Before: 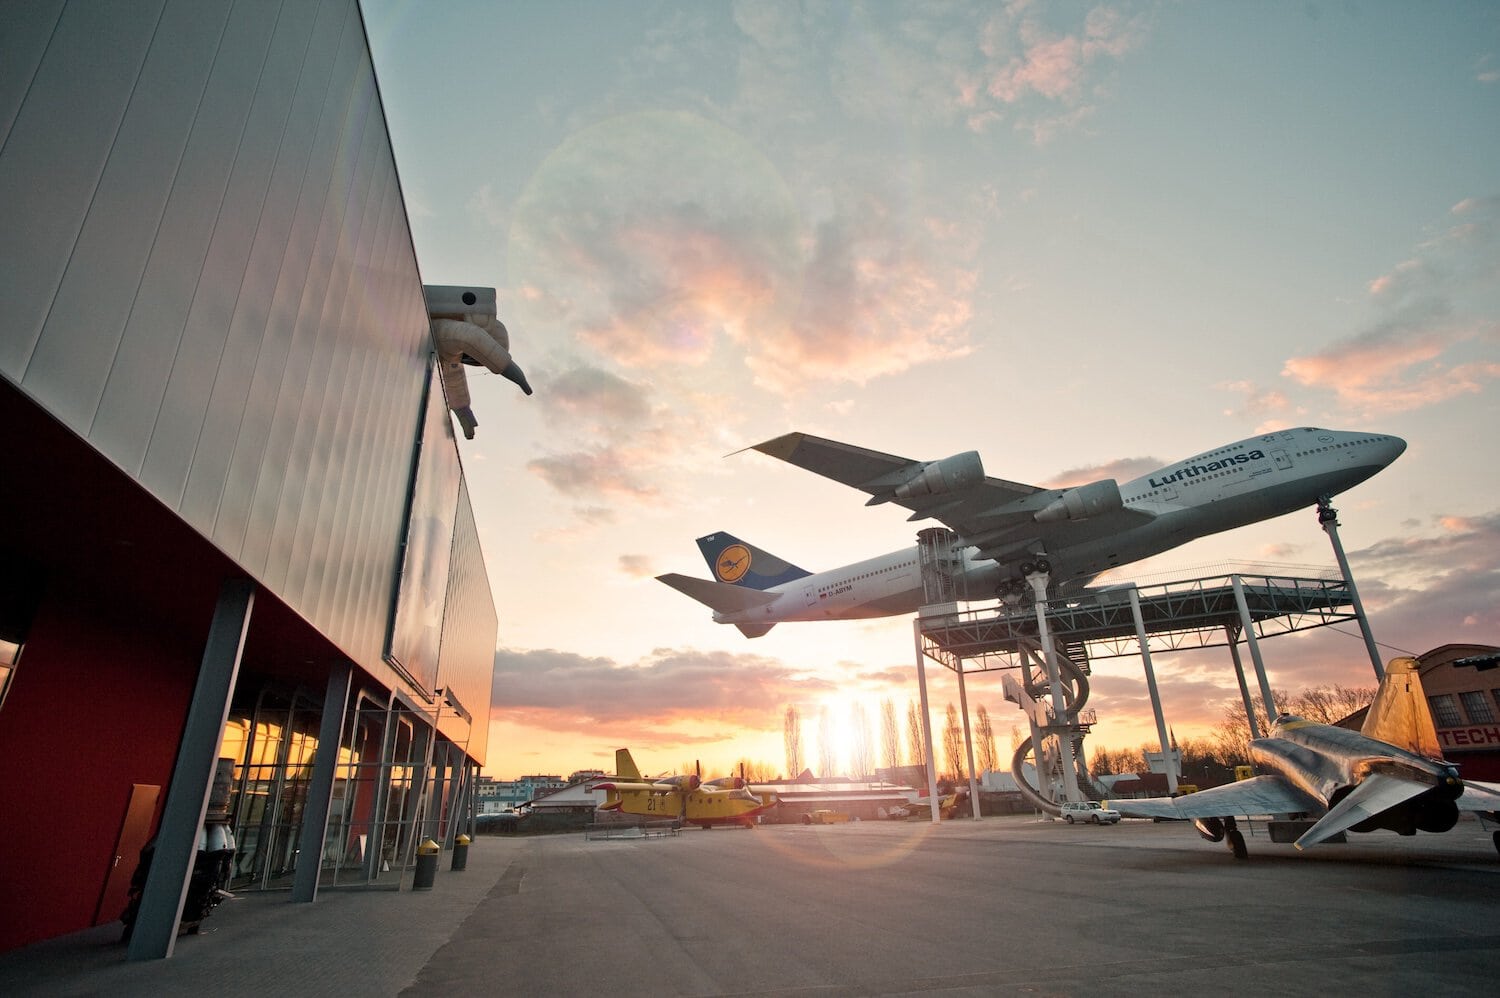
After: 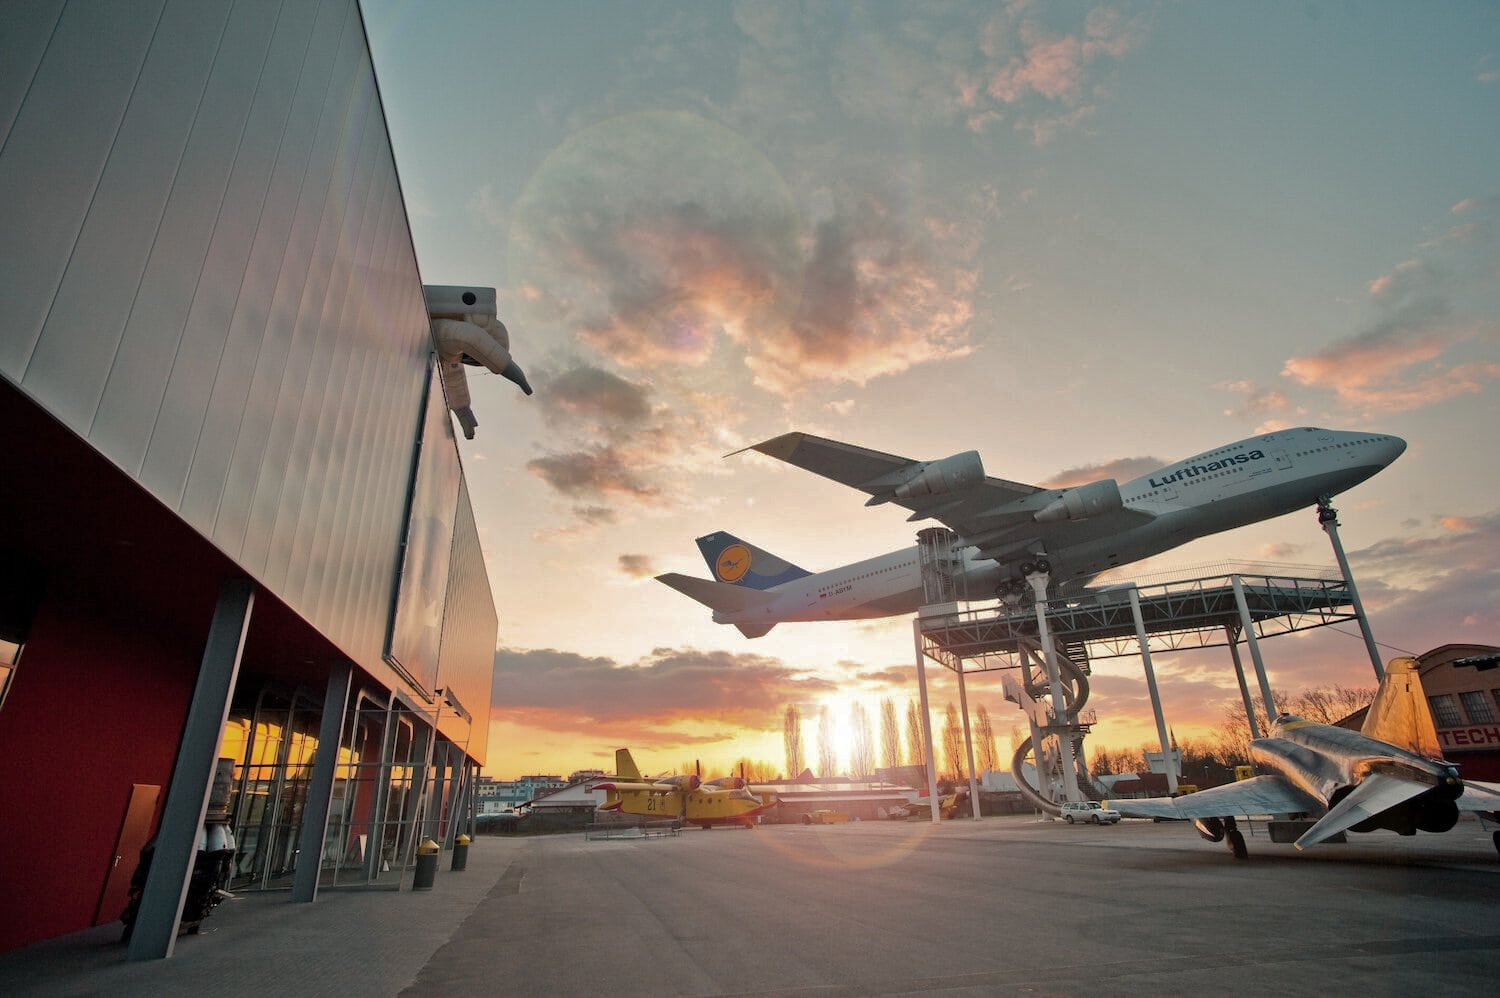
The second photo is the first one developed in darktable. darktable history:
shadows and highlights: shadows 25, highlights -70
